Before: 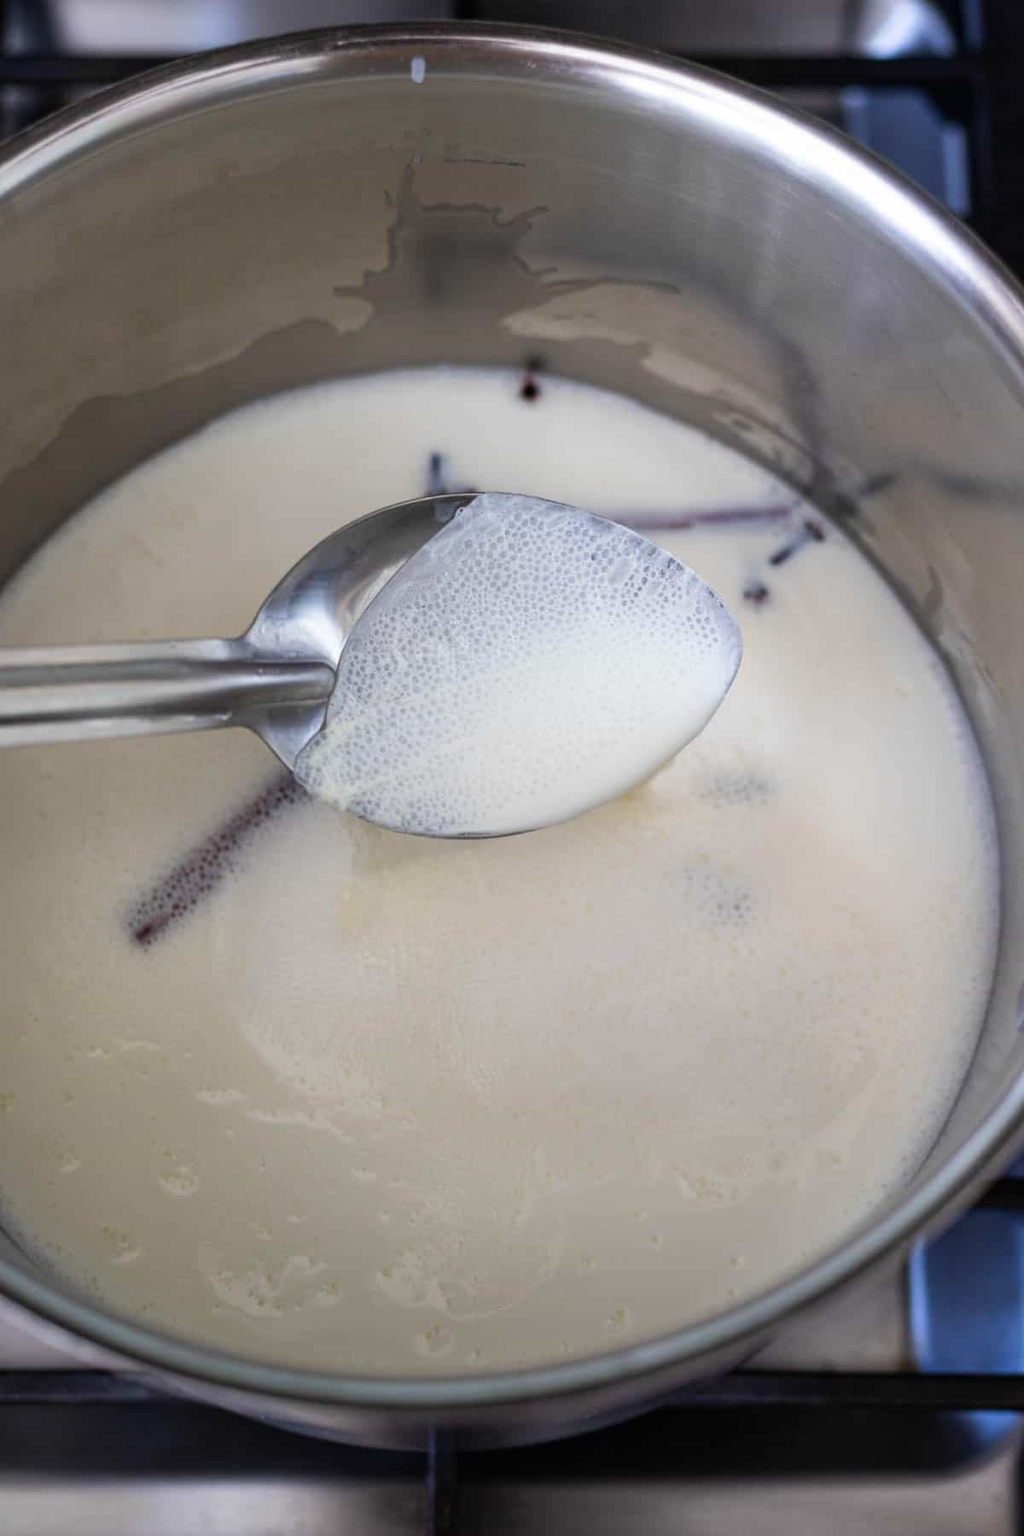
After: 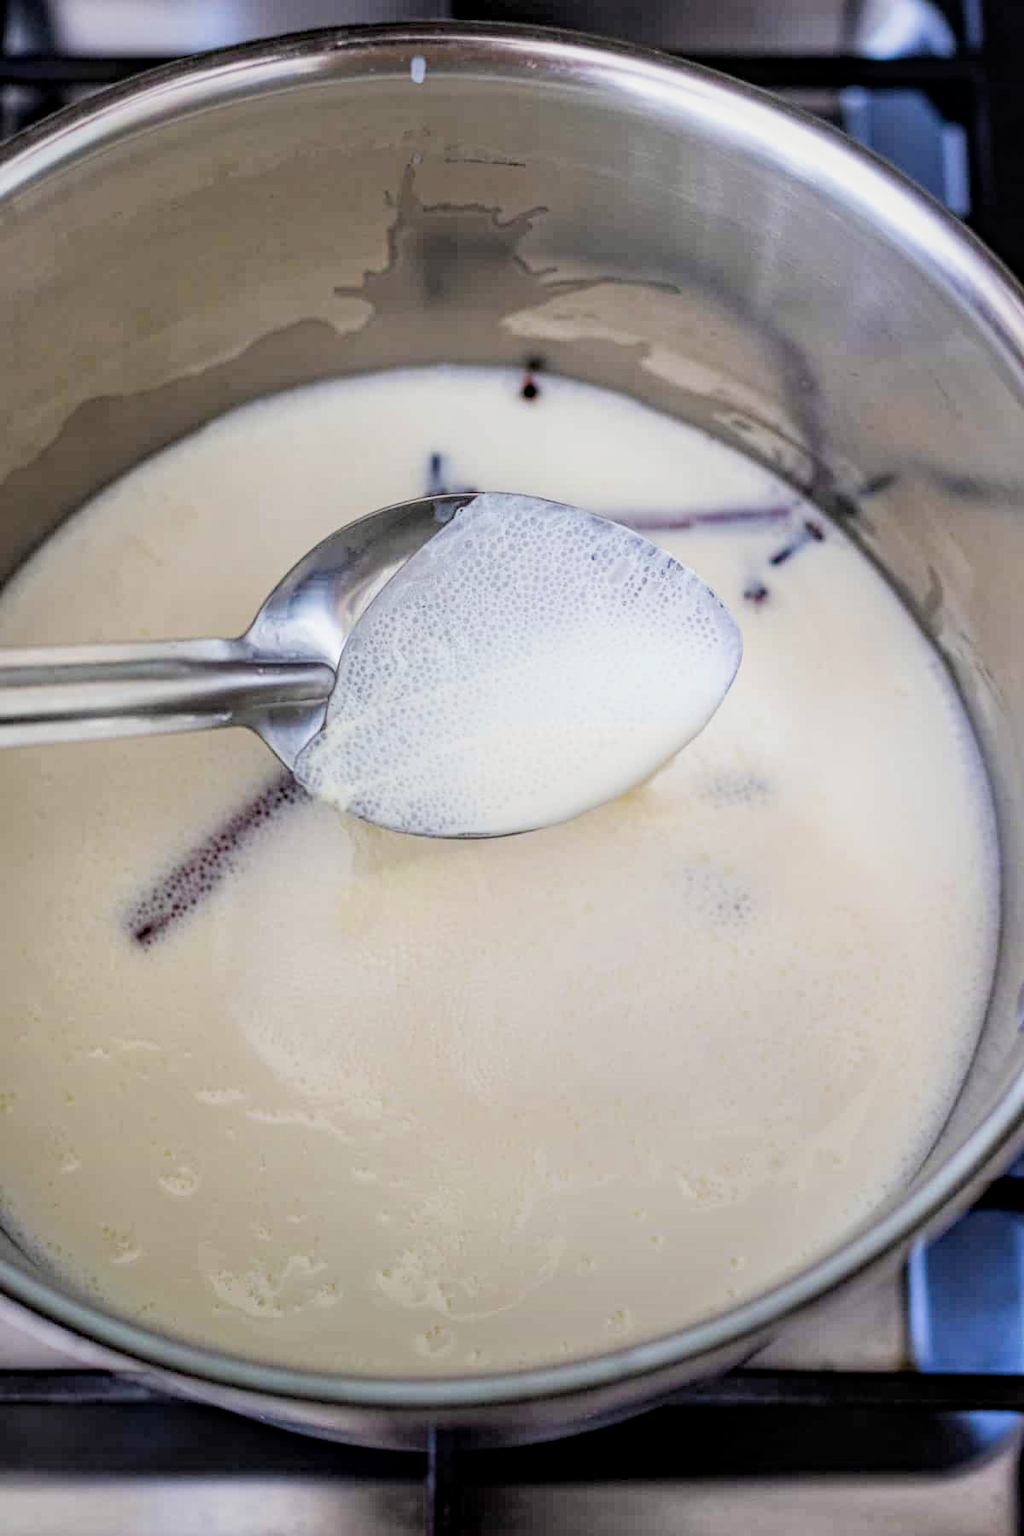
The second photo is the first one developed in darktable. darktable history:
exposure: black level correction 0, exposure 0.877 EV, compensate exposure bias true, compensate highlight preservation false
tone equalizer: on, module defaults
haze removal: compatibility mode true, adaptive false
filmic rgb: black relative exposure -7.65 EV, white relative exposure 4.56 EV, hardness 3.61
local contrast: on, module defaults
